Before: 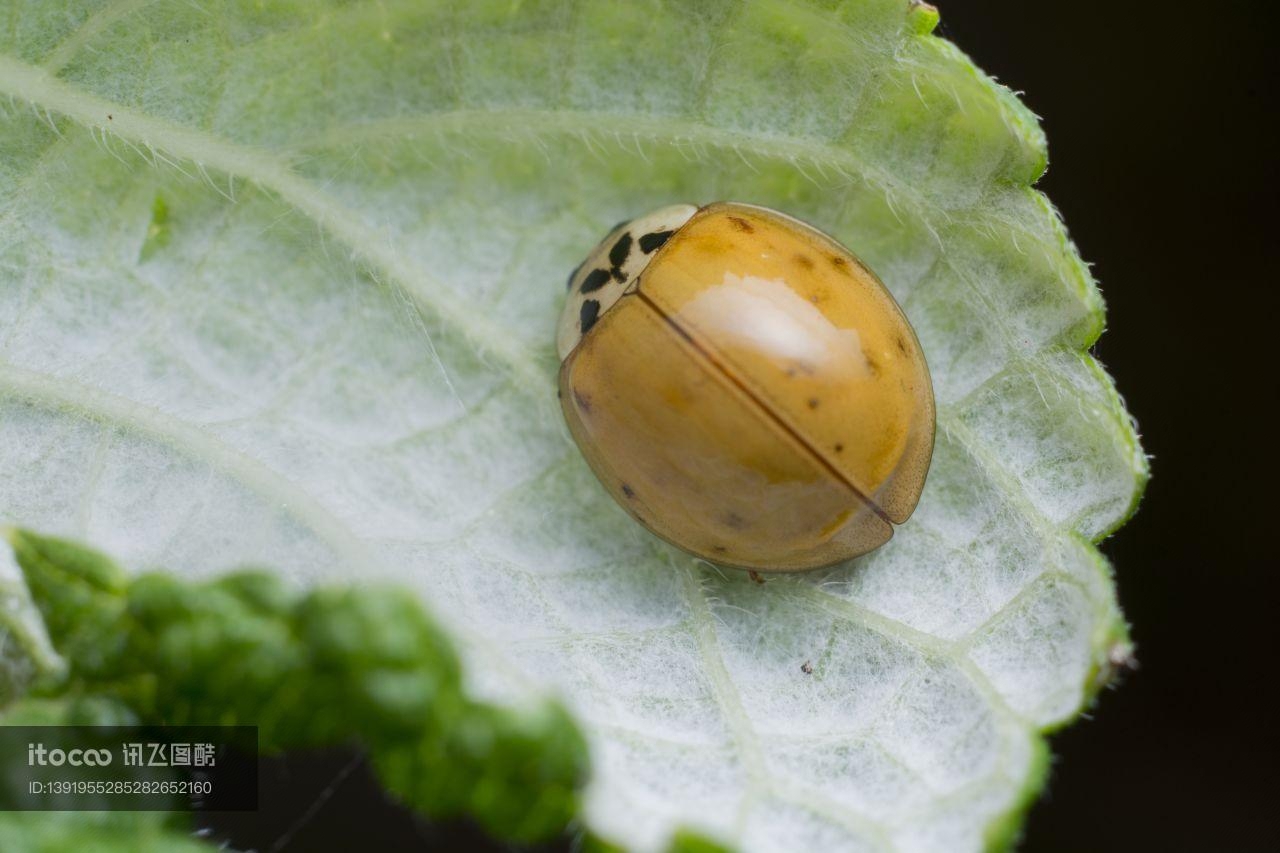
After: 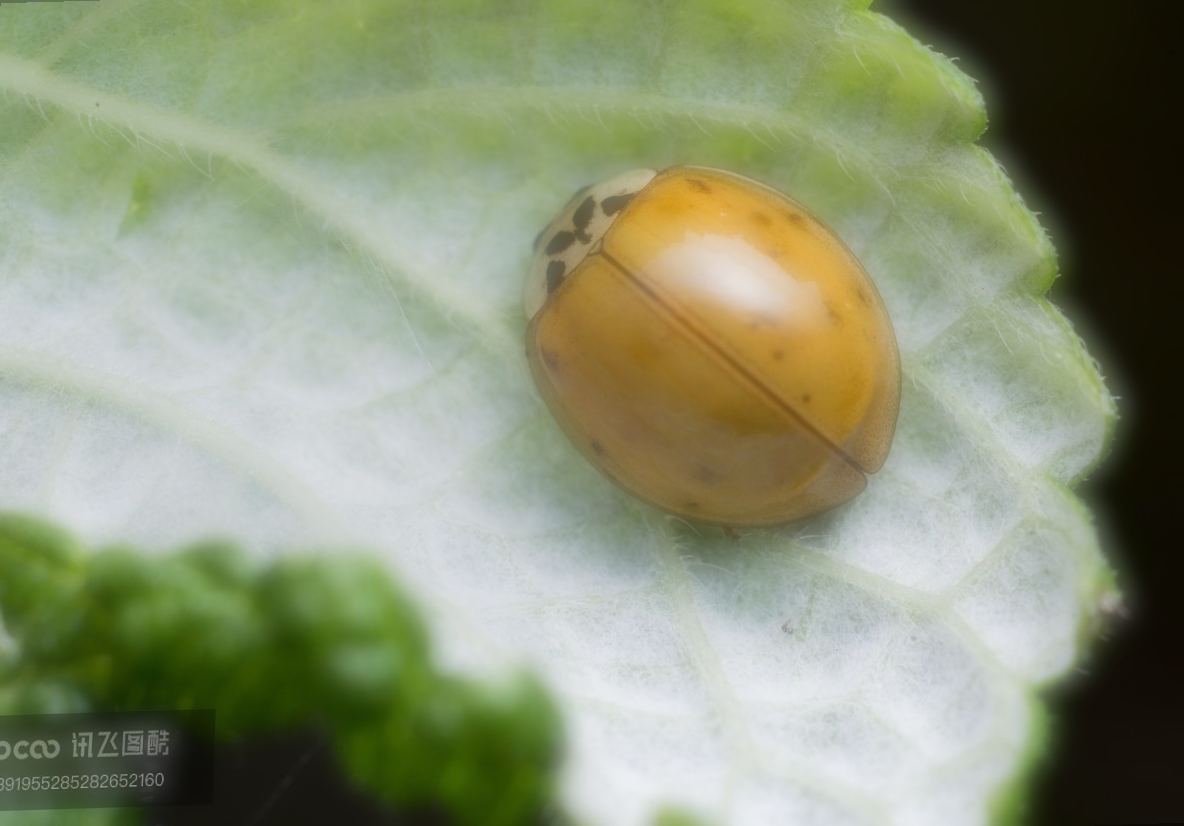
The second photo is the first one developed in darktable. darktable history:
rotate and perspective: rotation -1.68°, lens shift (vertical) -0.146, crop left 0.049, crop right 0.912, crop top 0.032, crop bottom 0.96
soften: on, module defaults
